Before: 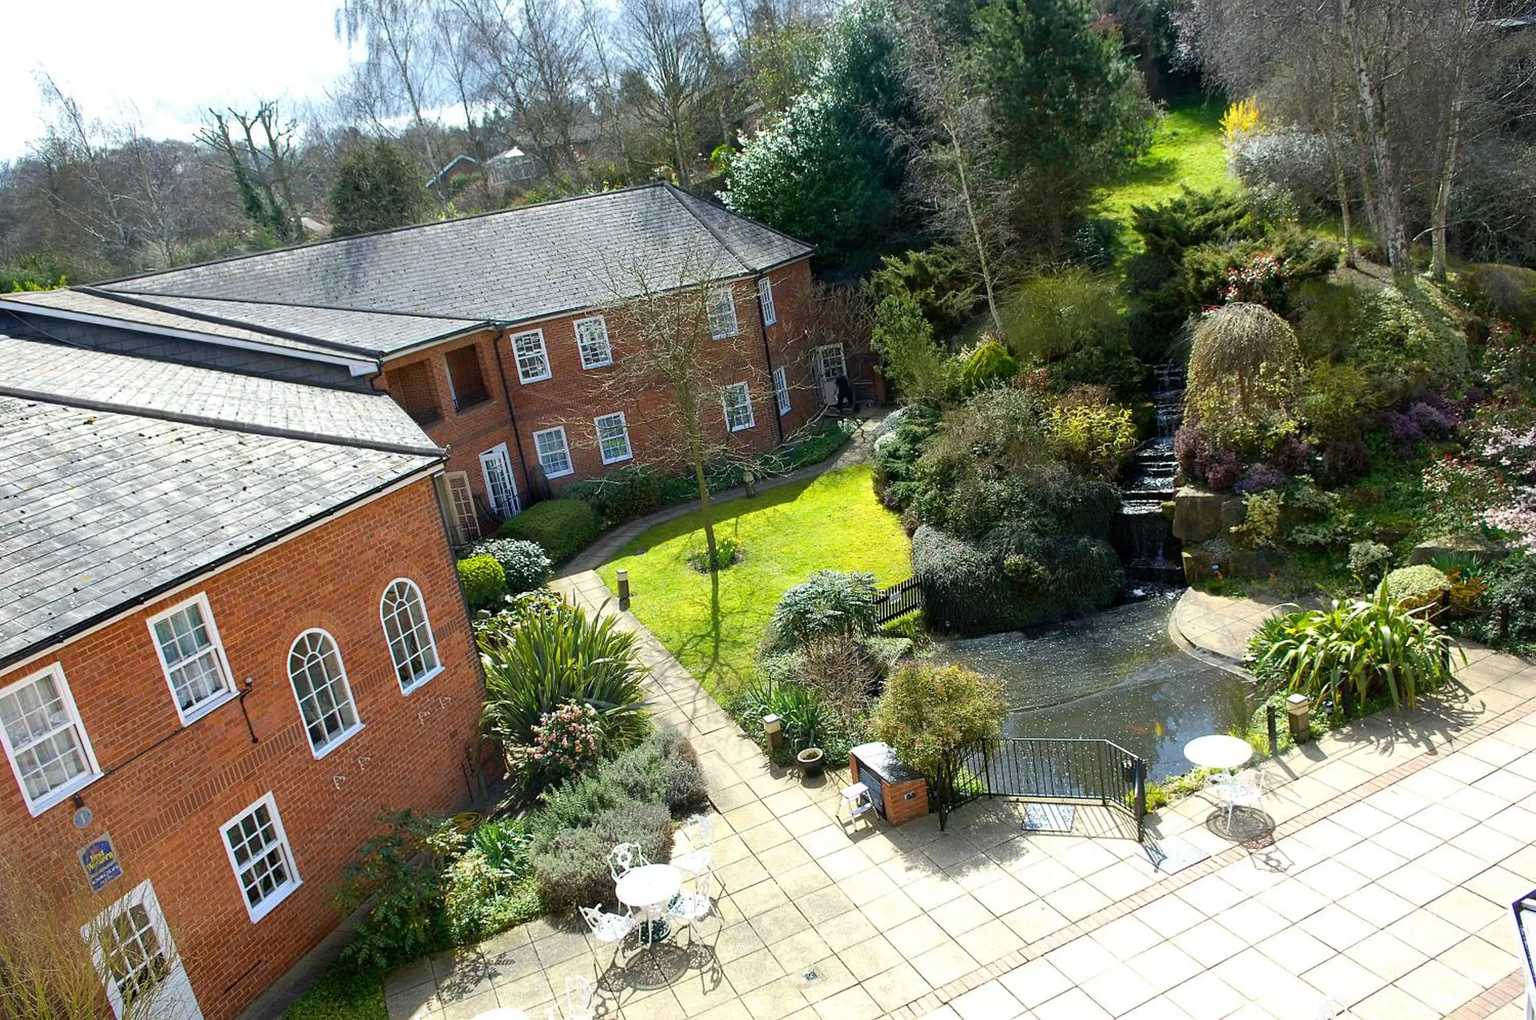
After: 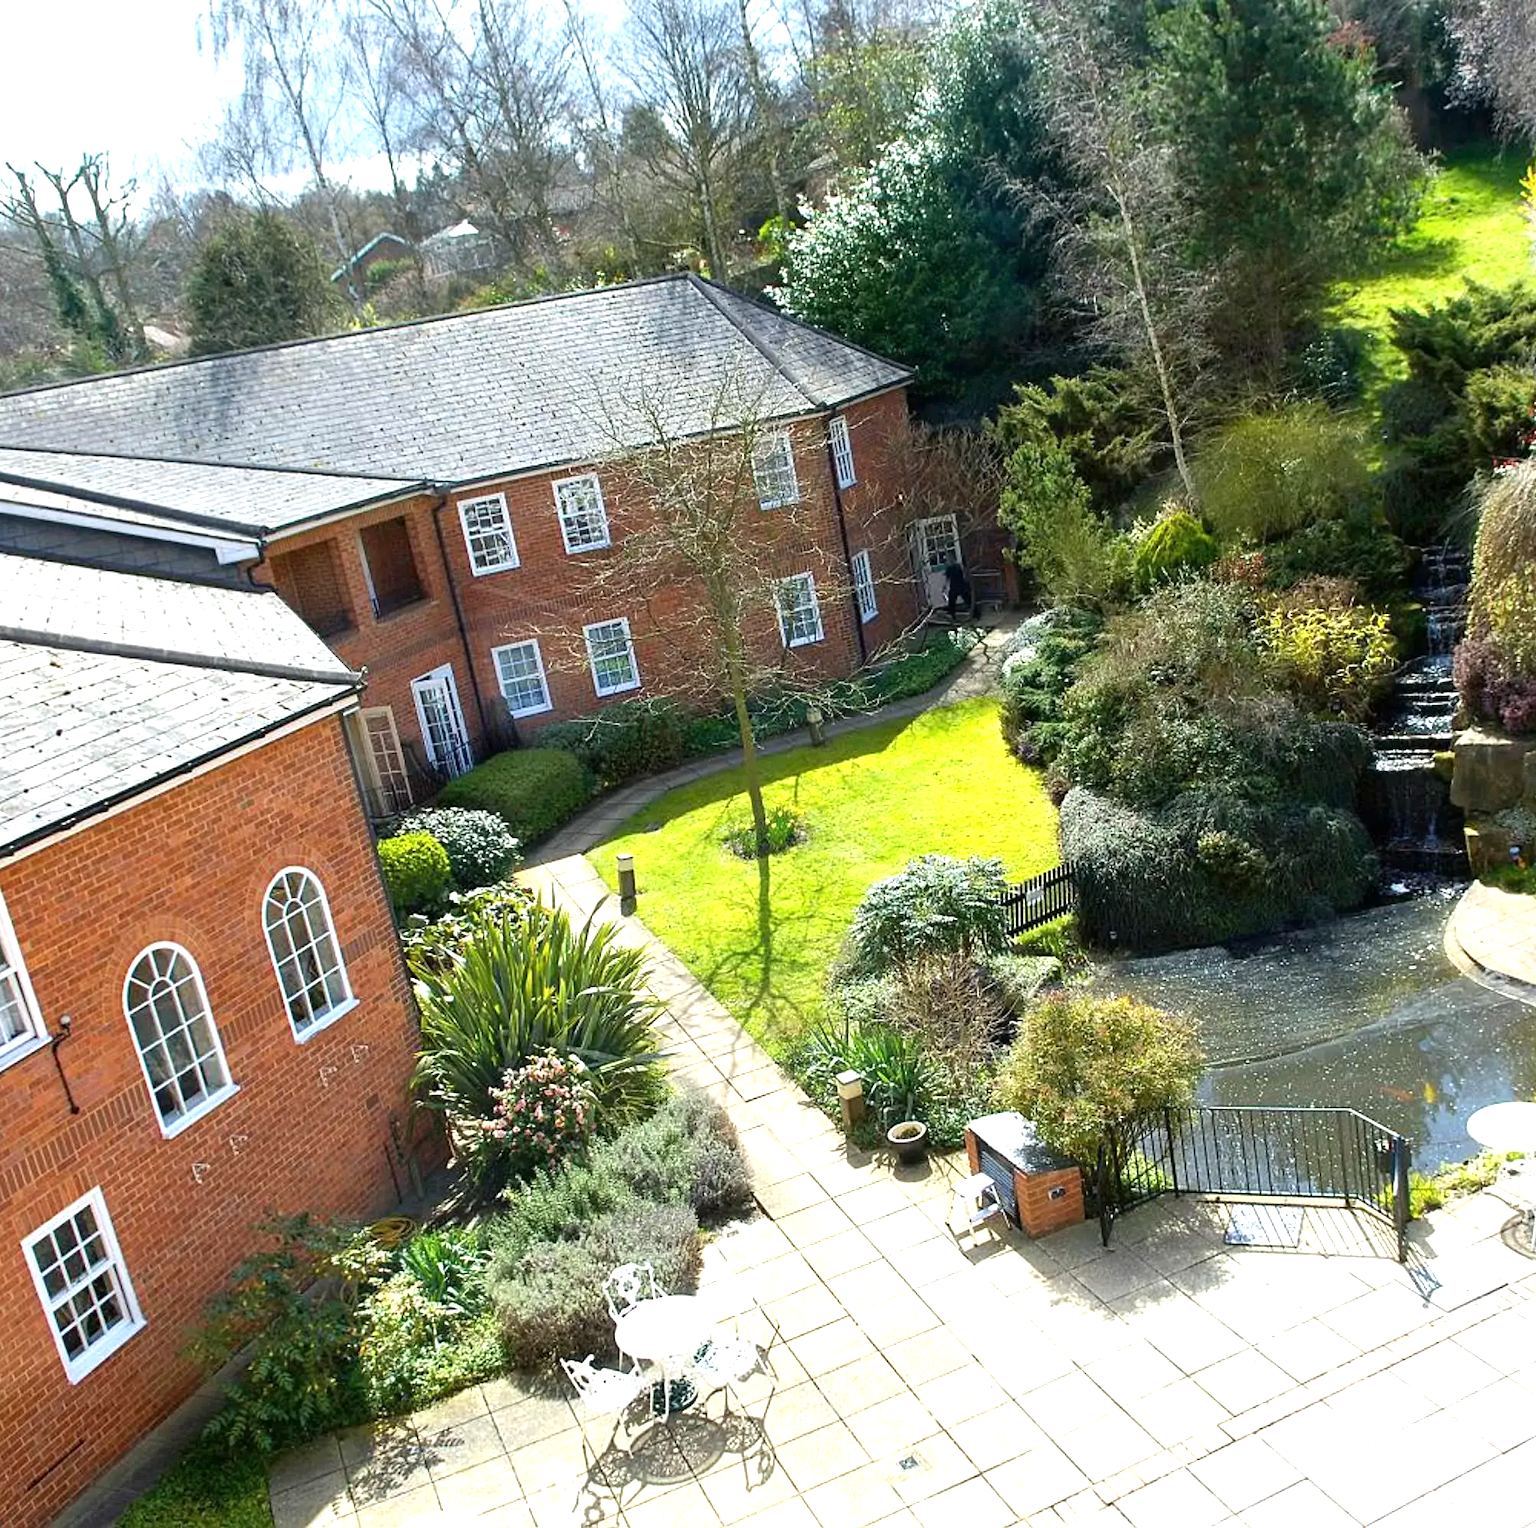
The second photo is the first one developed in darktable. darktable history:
exposure: exposure 0.608 EV, compensate highlight preservation false
crop and rotate: left 13.383%, right 19.904%
